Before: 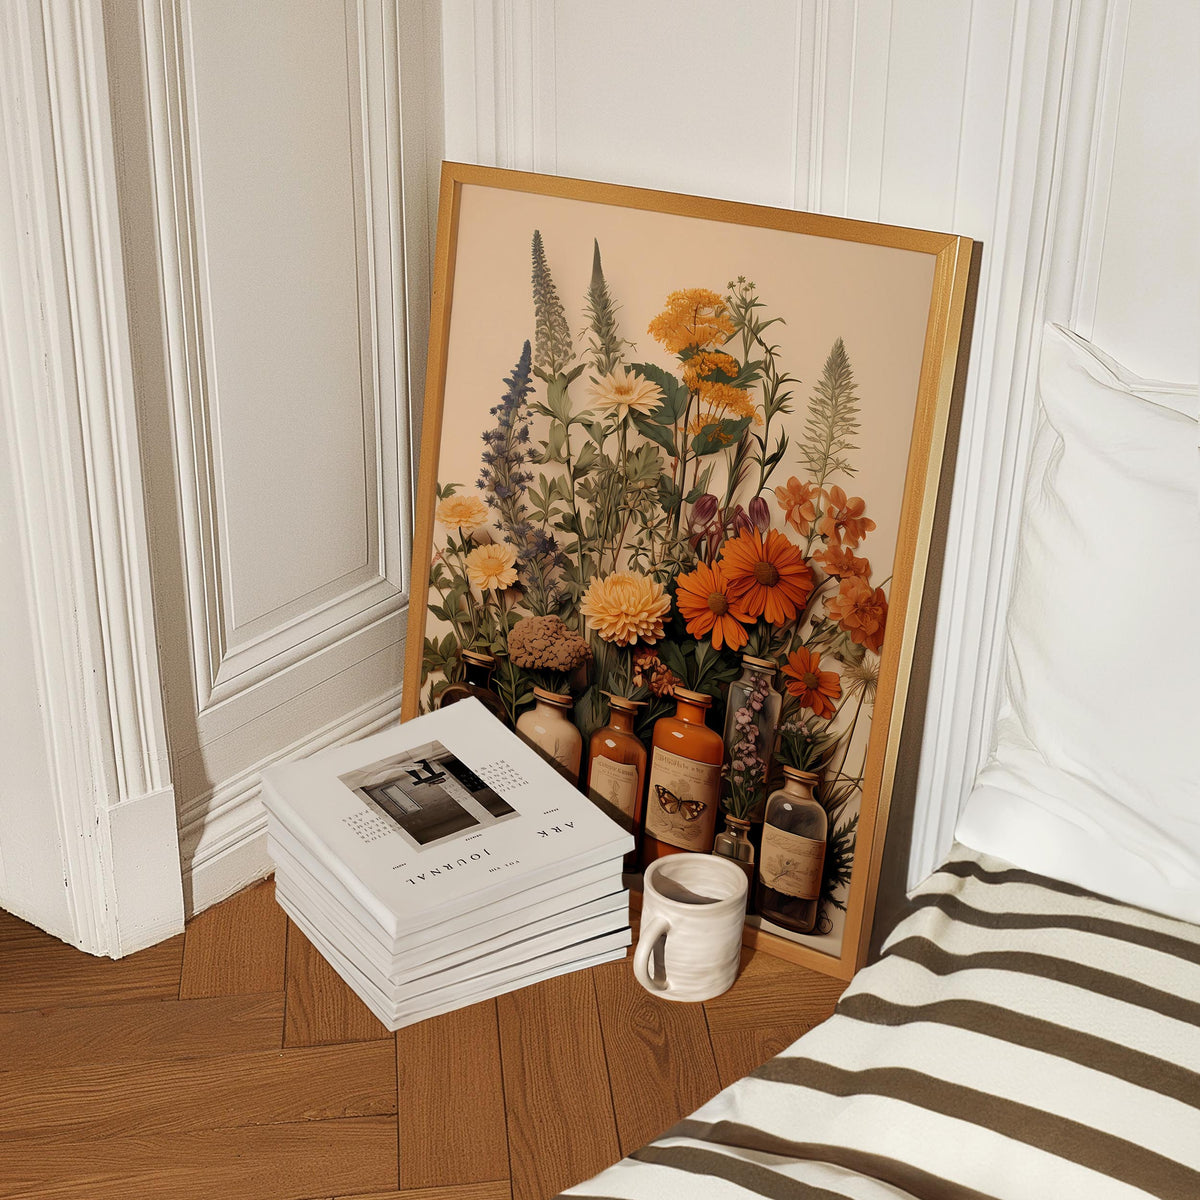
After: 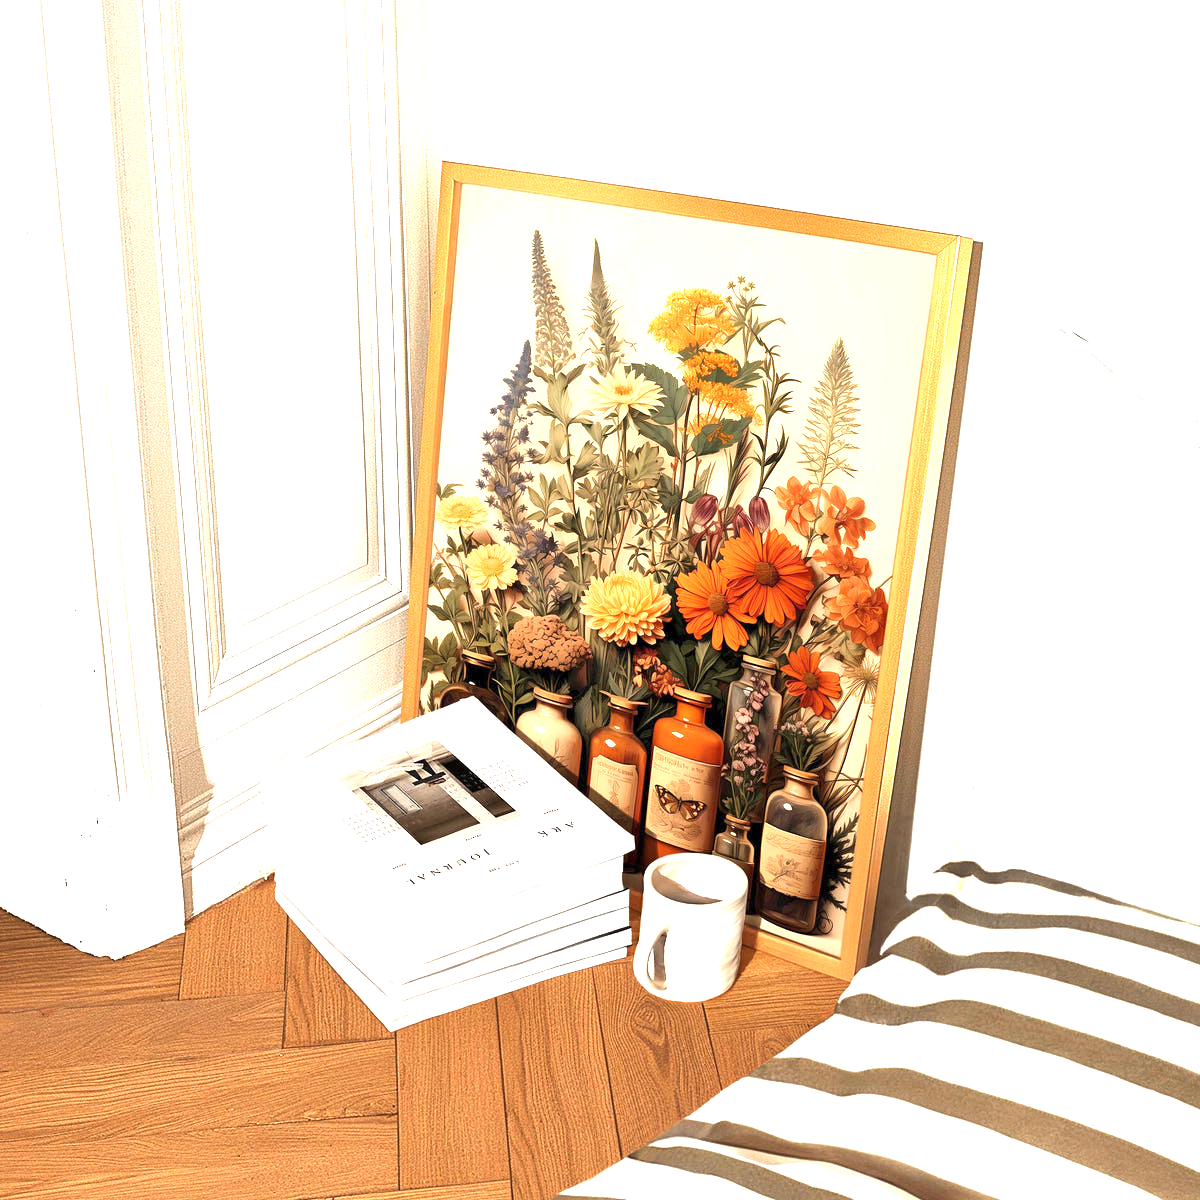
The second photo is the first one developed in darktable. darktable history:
local contrast: mode bilateral grid, contrast 20, coarseness 50, detail 120%, midtone range 0.2
exposure: black level correction 0, exposure 1.741 EV, compensate exposure bias true, compensate highlight preservation false
